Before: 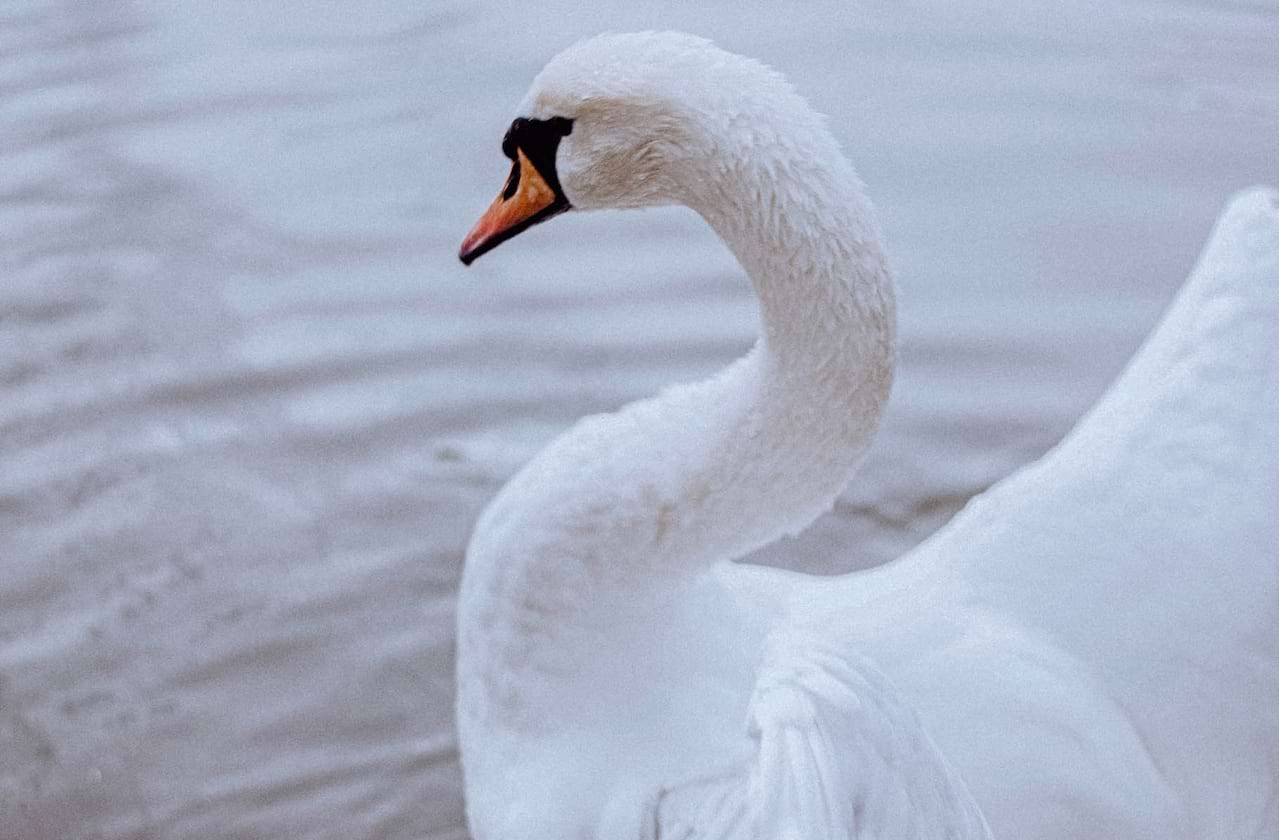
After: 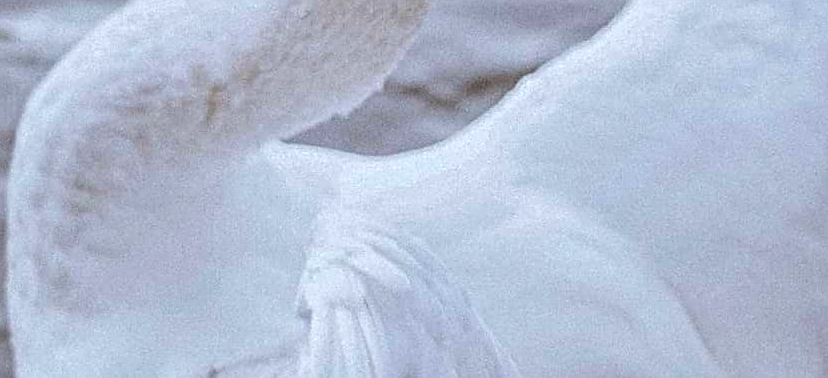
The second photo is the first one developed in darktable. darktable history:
contrast equalizer: octaves 7, y [[0.6 ×6], [0.55 ×6], [0 ×6], [0 ×6], [0 ×6]]
crop and rotate: left 35.188%, top 50.037%, bottom 4.915%
color balance rgb: perceptual saturation grading › global saturation 1.446%, perceptual saturation grading › highlights -1.27%, perceptual saturation grading › mid-tones 4.277%, perceptual saturation grading › shadows 6.928%, global vibrance 25.389%
sharpen: on, module defaults
